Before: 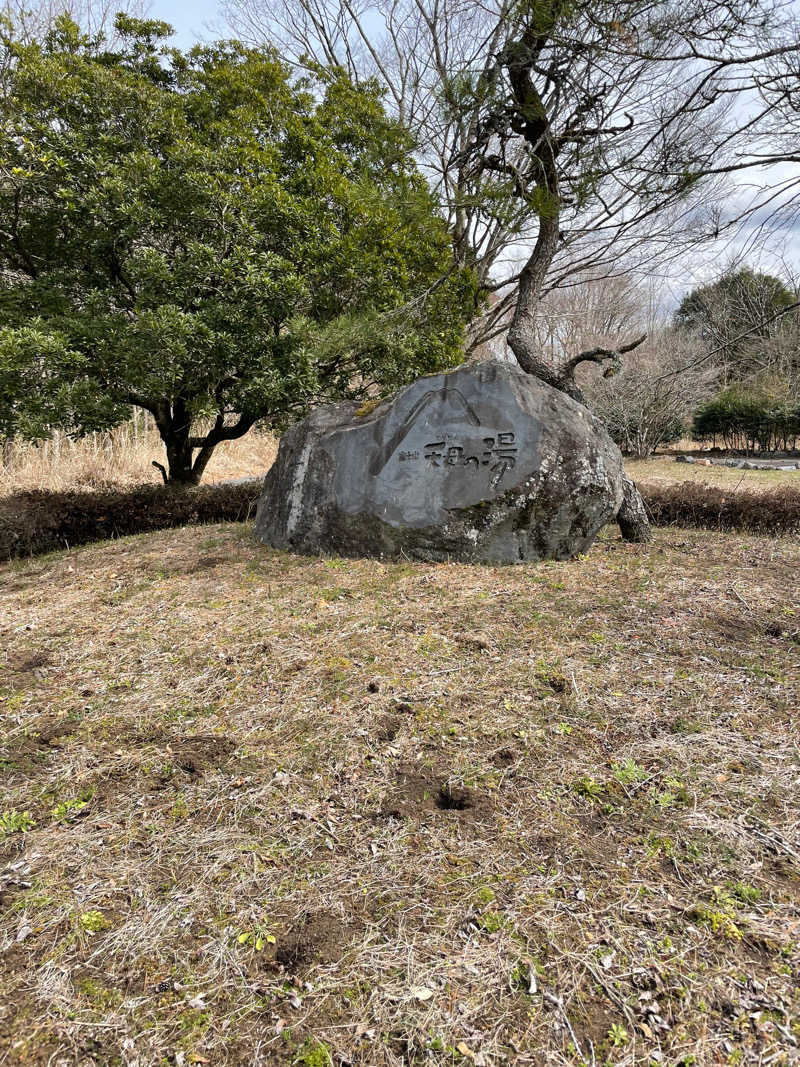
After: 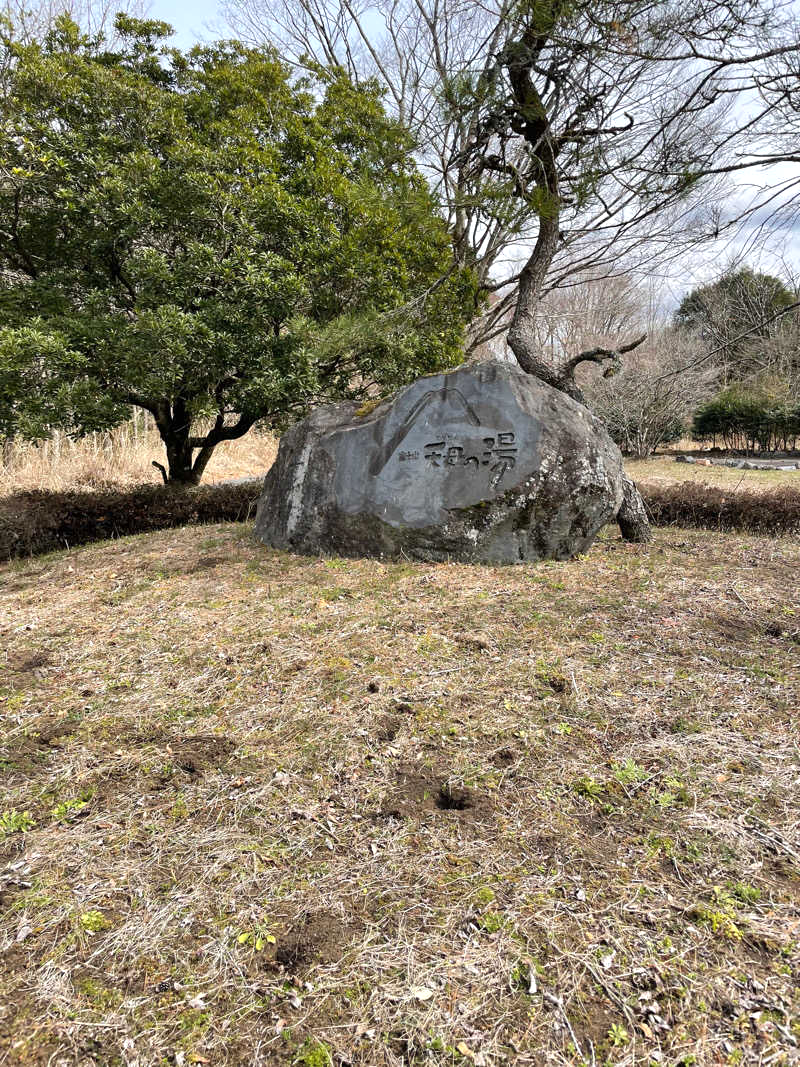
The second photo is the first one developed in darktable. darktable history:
exposure: exposure 0.219 EV, compensate highlight preservation false
